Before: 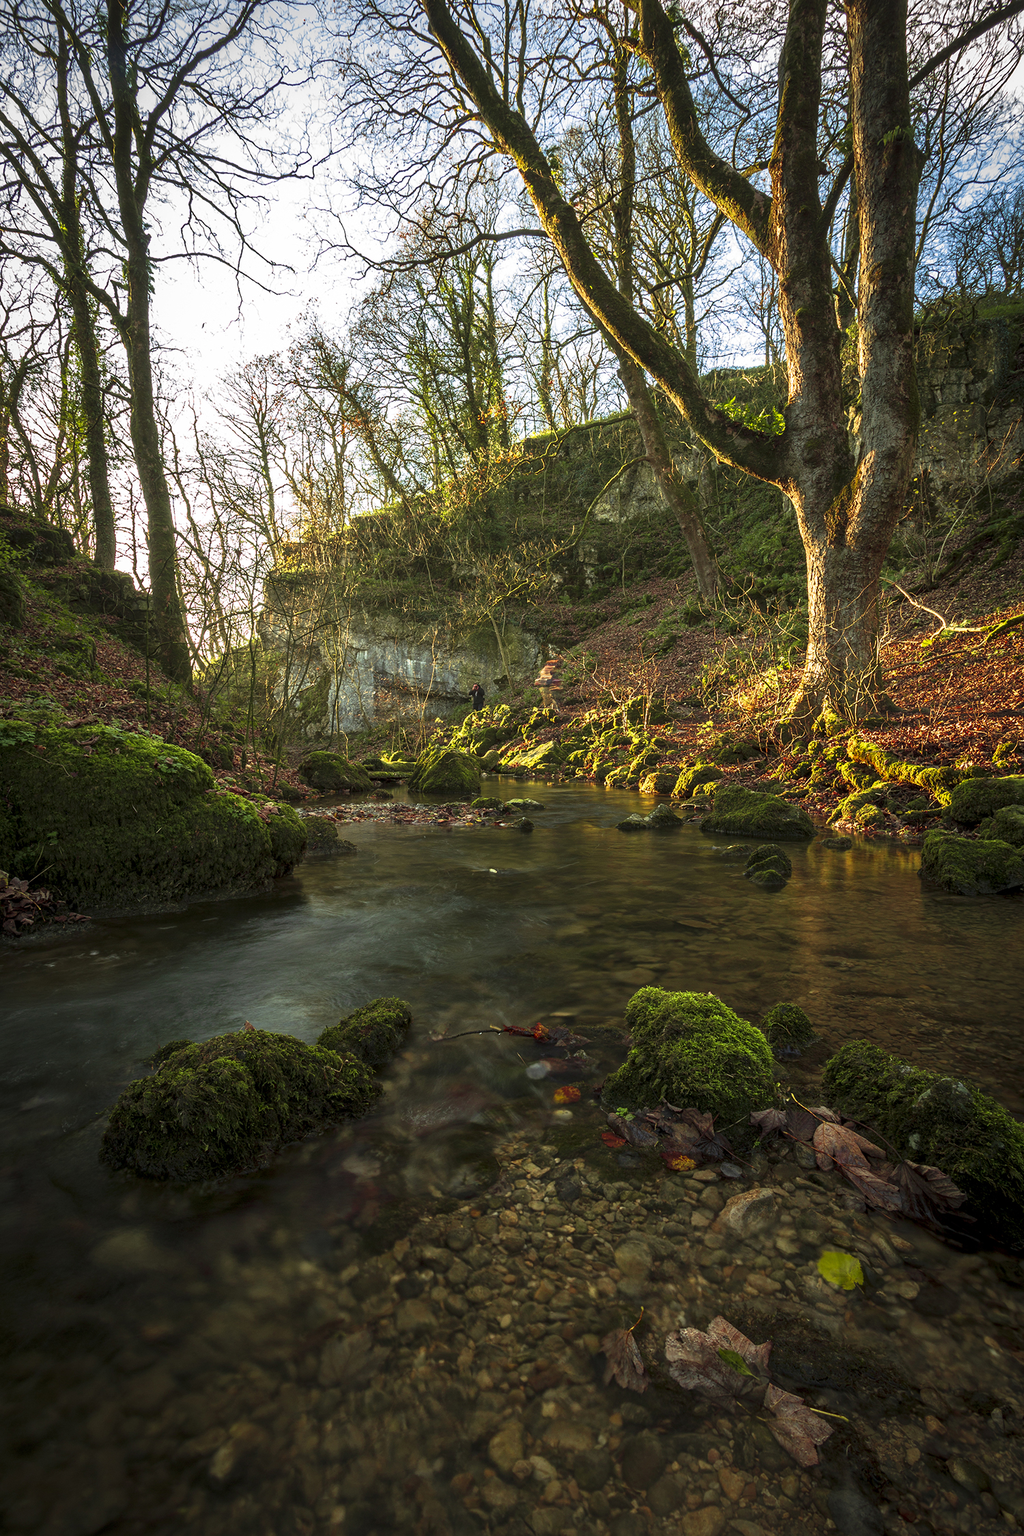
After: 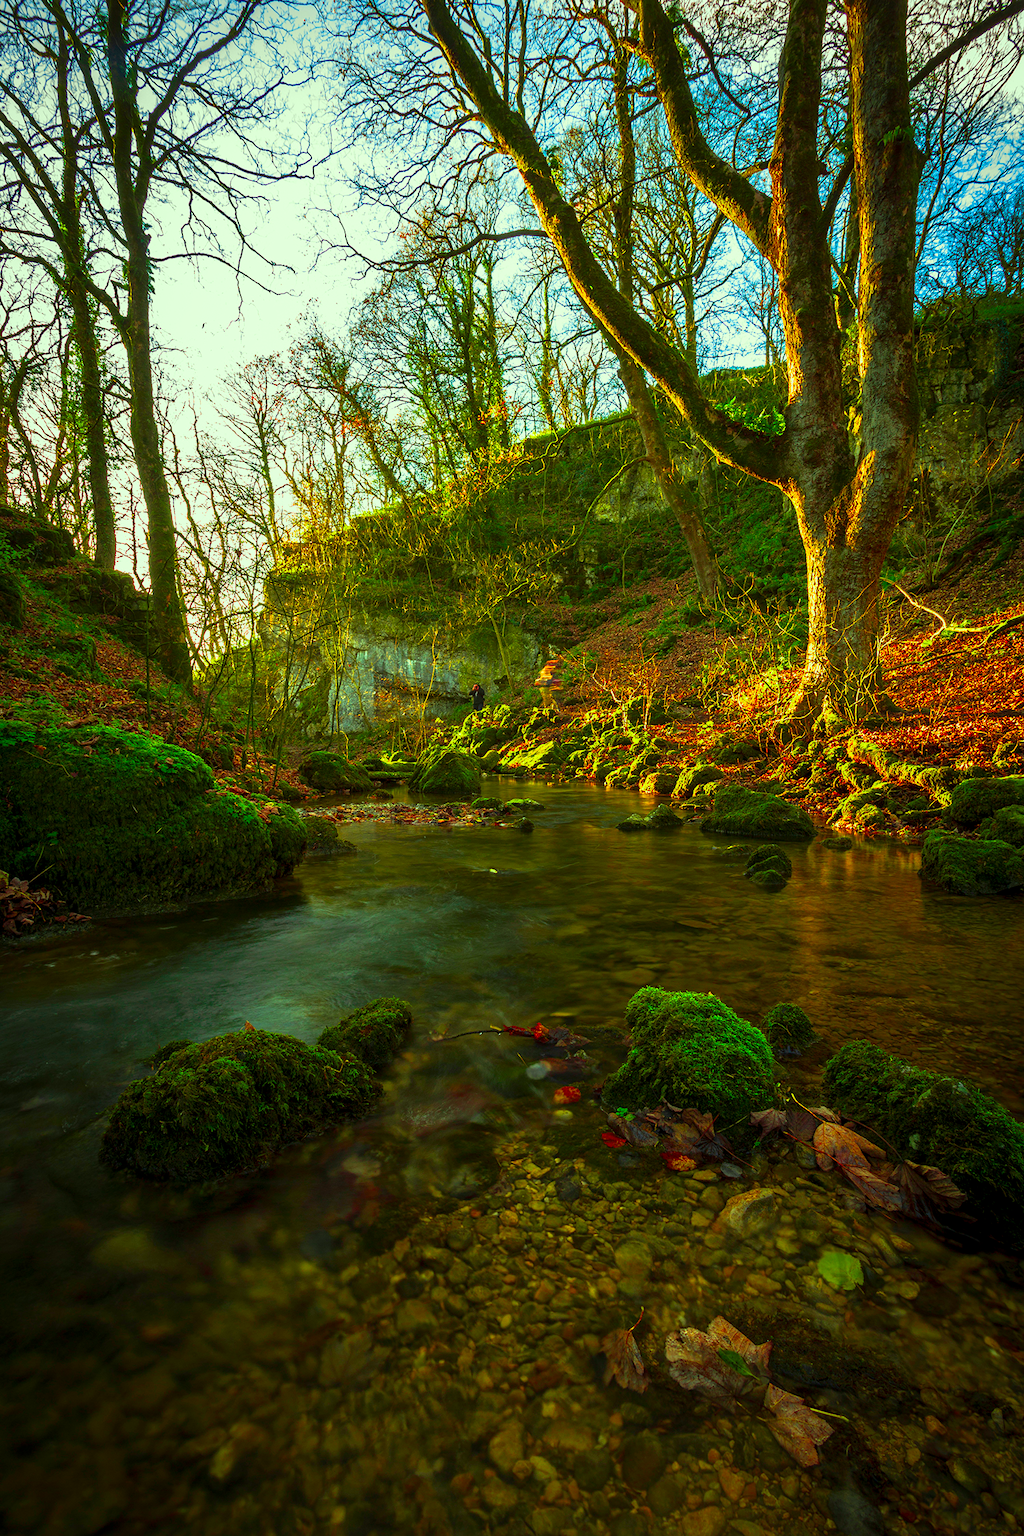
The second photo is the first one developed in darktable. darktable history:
color correction: highlights a* -10.77, highlights b* 9.8, saturation 1.72
